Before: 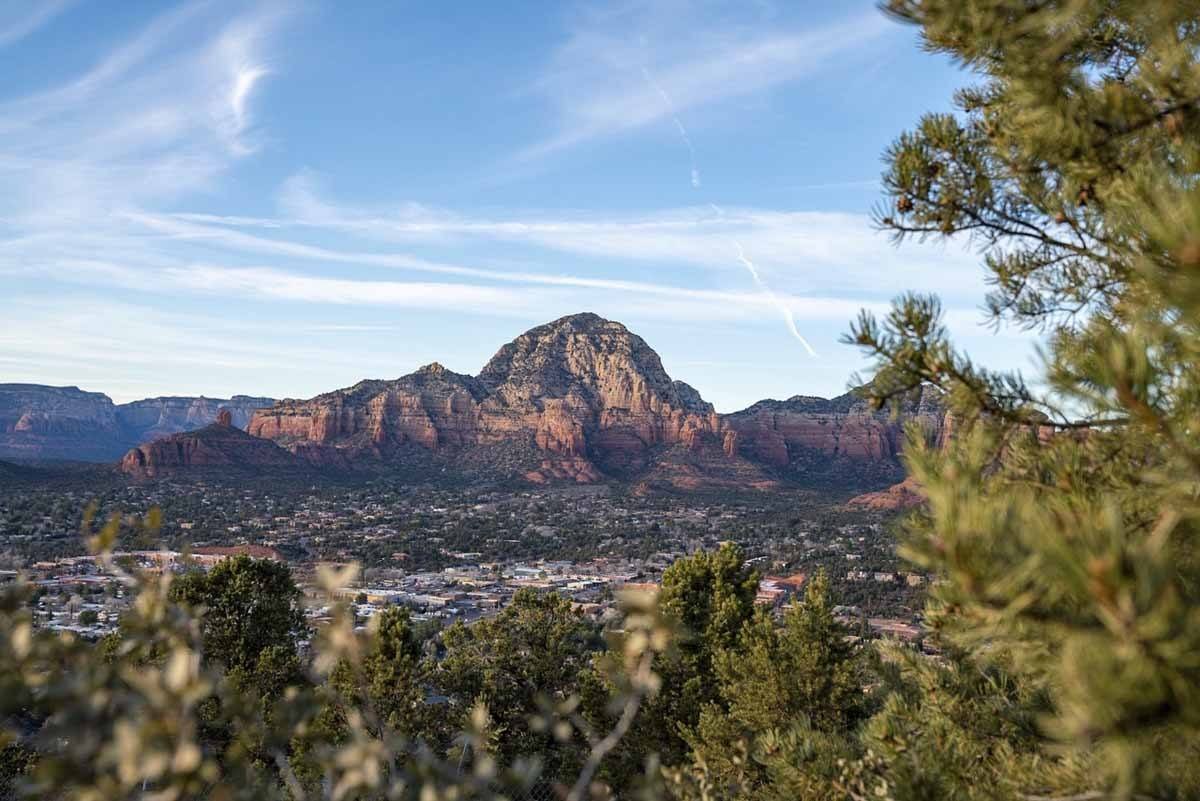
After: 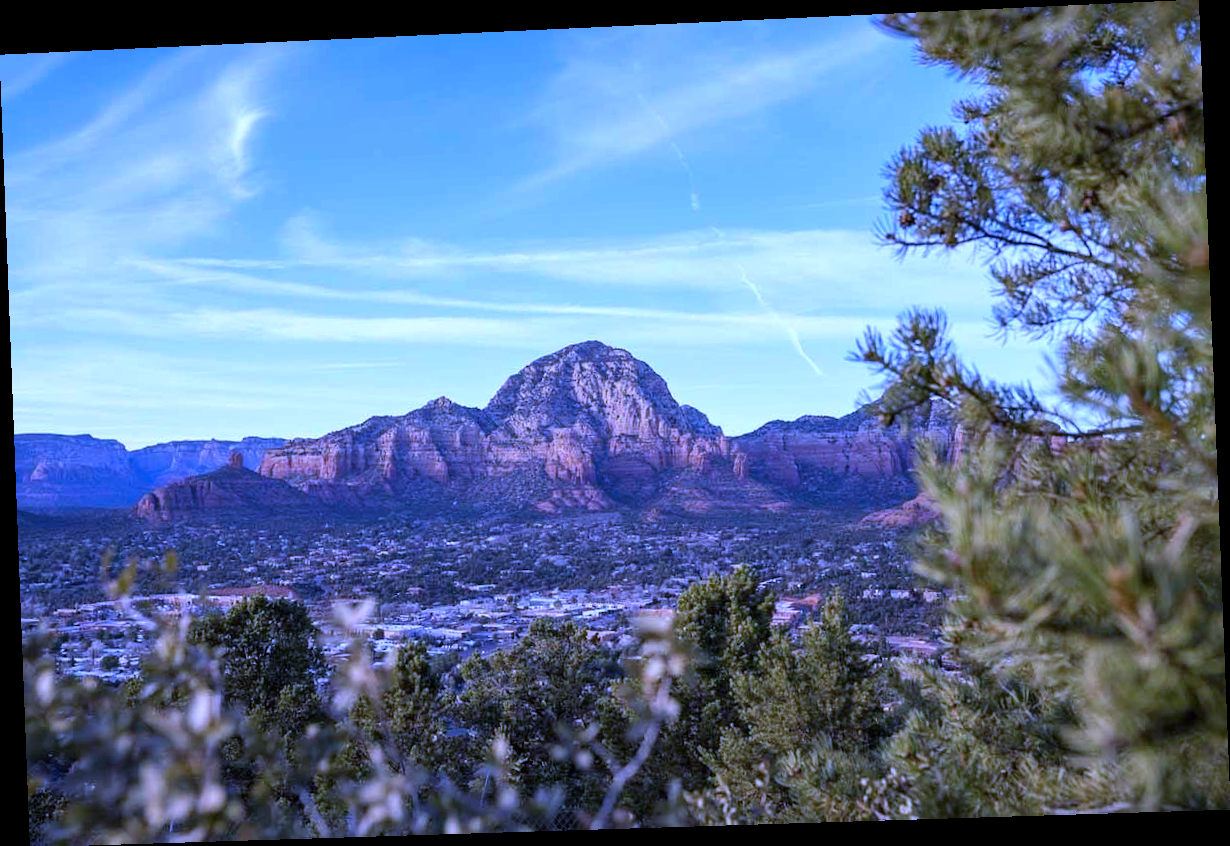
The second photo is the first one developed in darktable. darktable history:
color calibration: illuminant F (fluorescent), F source F9 (Cool White Deluxe 4150 K) – high CRI, x 0.374, y 0.373, temperature 4158.34 K
white balance: red 0.98, blue 1.61
rotate and perspective: rotation -2.22°, lens shift (horizontal) -0.022, automatic cropping off
